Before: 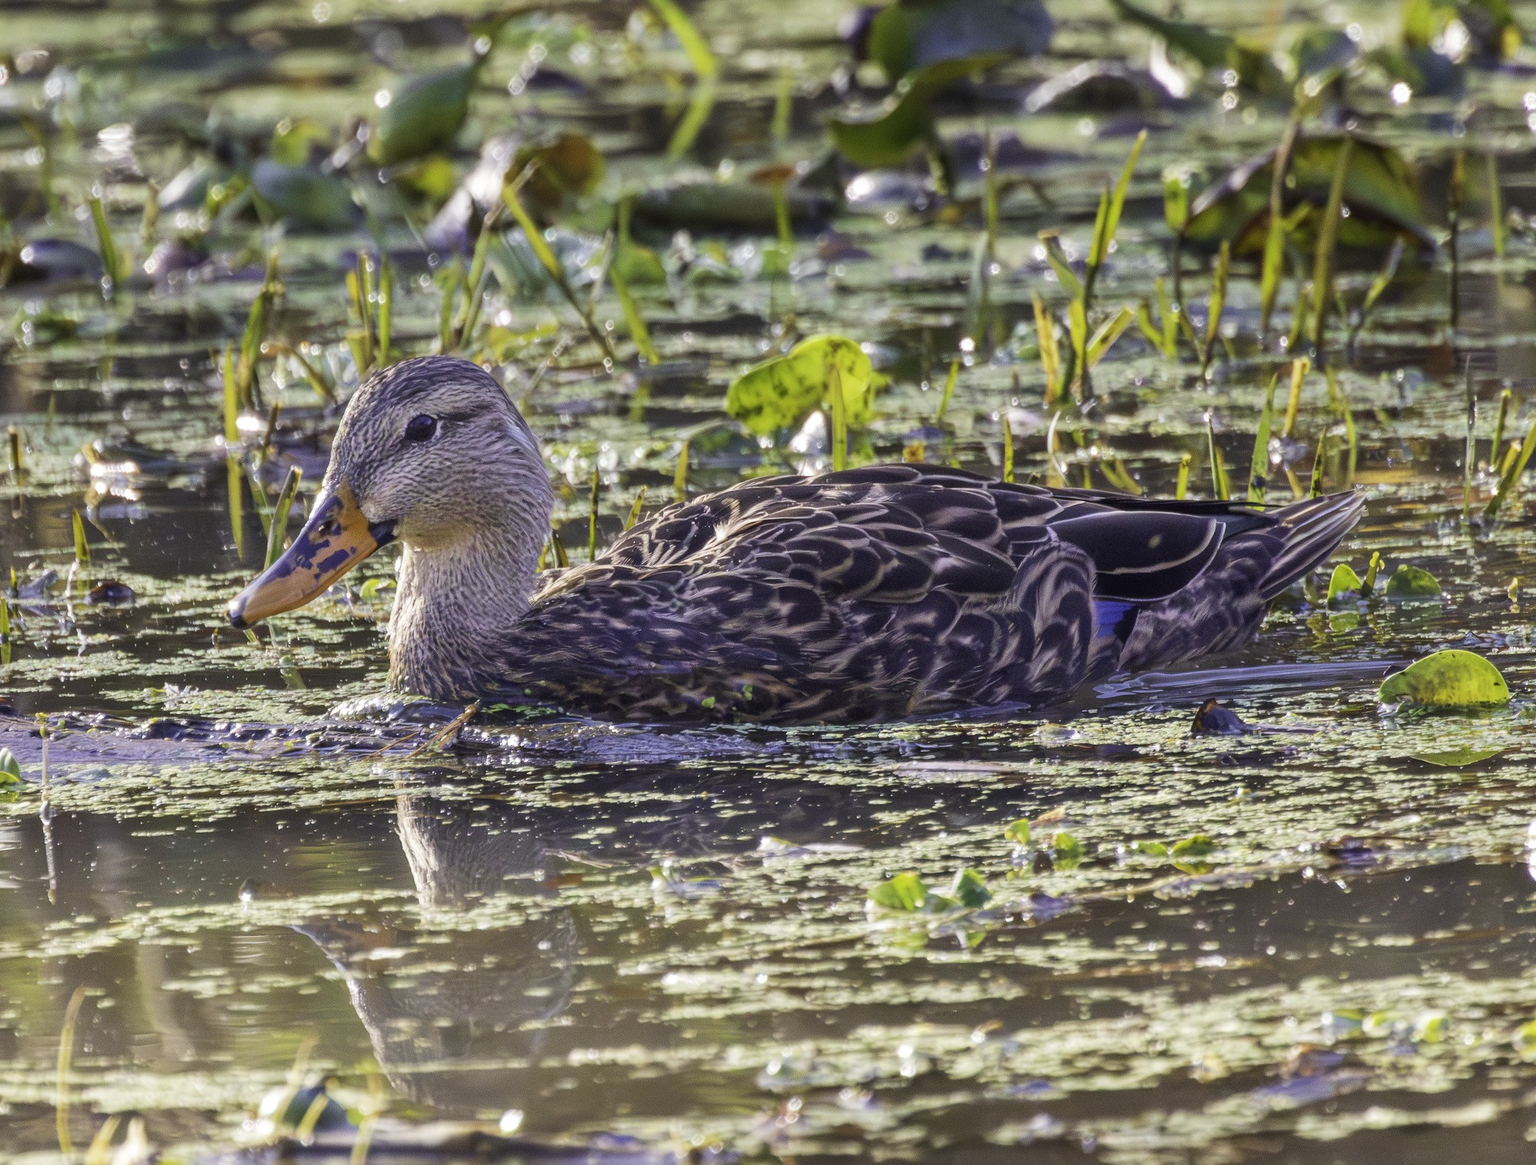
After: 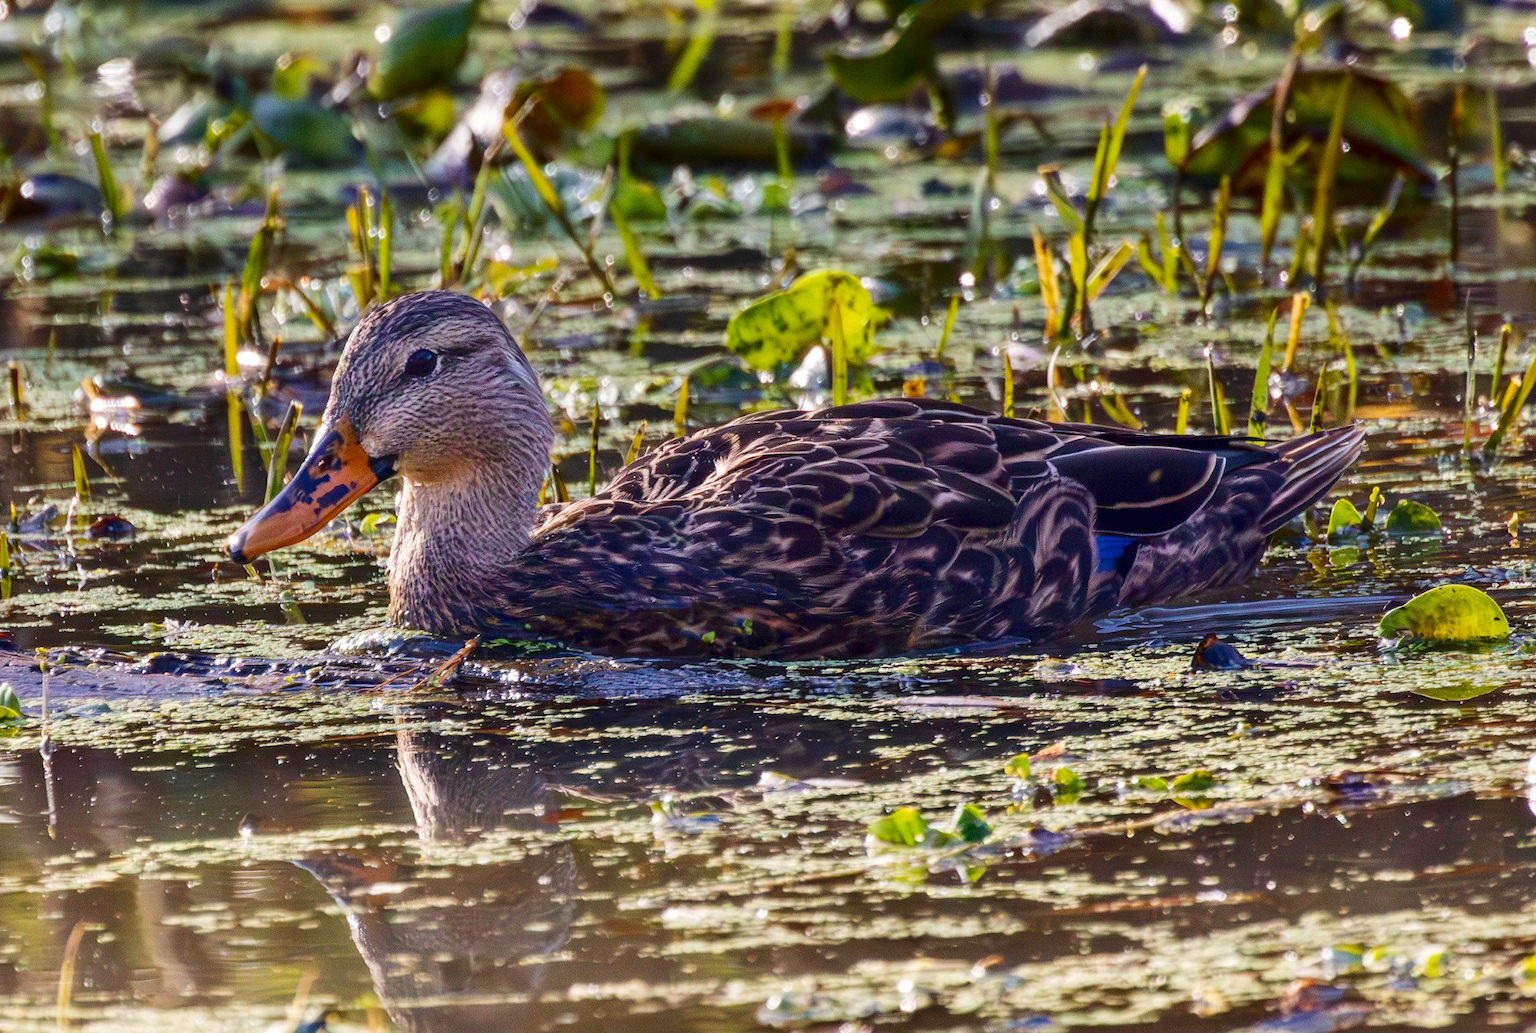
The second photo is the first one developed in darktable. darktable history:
crop and rotate: top 5.609%, bottom 5.609%
contrast brightness saturation: contrast 0.13, brightness -0.24, saturation 0.14
